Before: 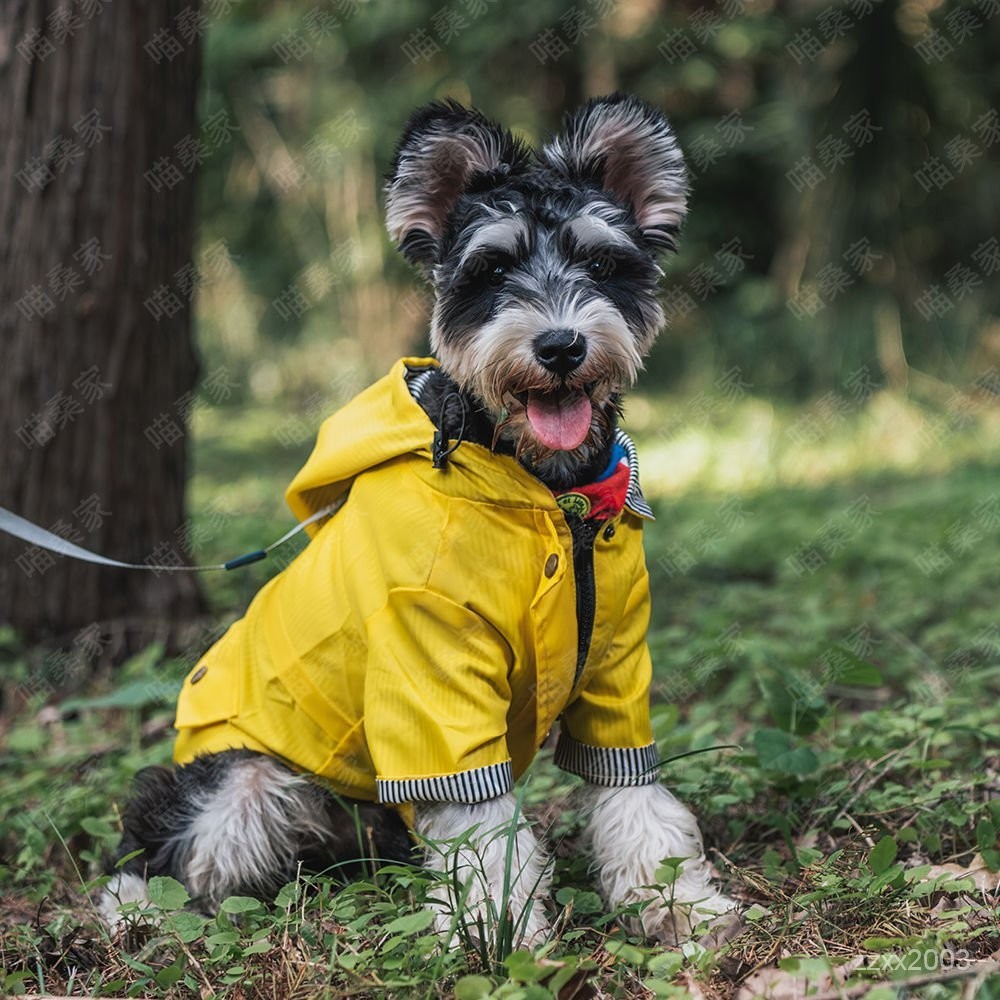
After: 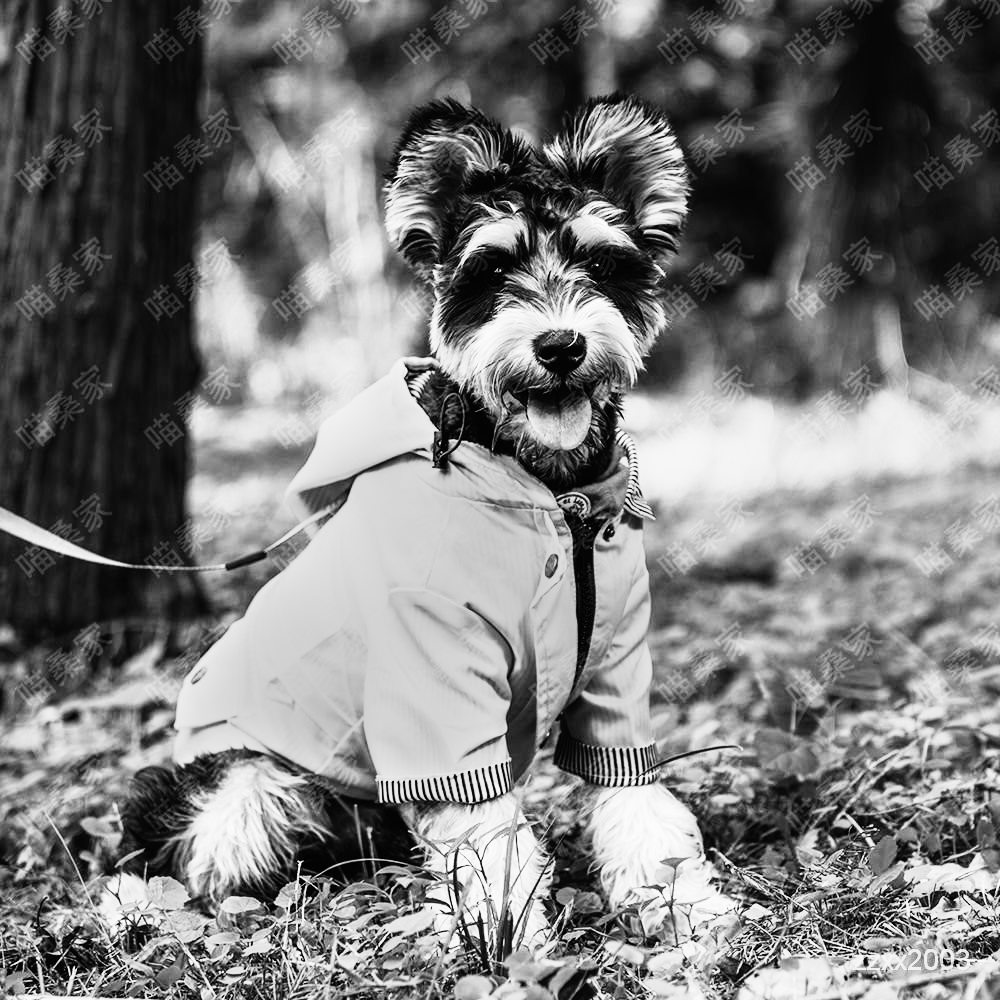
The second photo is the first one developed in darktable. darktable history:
monochrome: size 1
rgb curve: curves: ch0 [(0, 0) (0.21, 0.15) (0.24, 0.21) (0.5, 0.75) (0.75, 0.96) (0.89, 0.99) (1, 1)]; ch1 [(0, 0.02) (0.21, 0.13) (0.25, 0.2) (0.5, 0.67) (0.75, 0.9) (0.89, 0.97) (1, 1)]; ch2 [(0, 0.02) (0.21, 0.13) (0.25, 0.2) (0.5, 0.67) (0.75, 0.9) (0.89, 0.97) (1, 1)], compensate middle gray true
